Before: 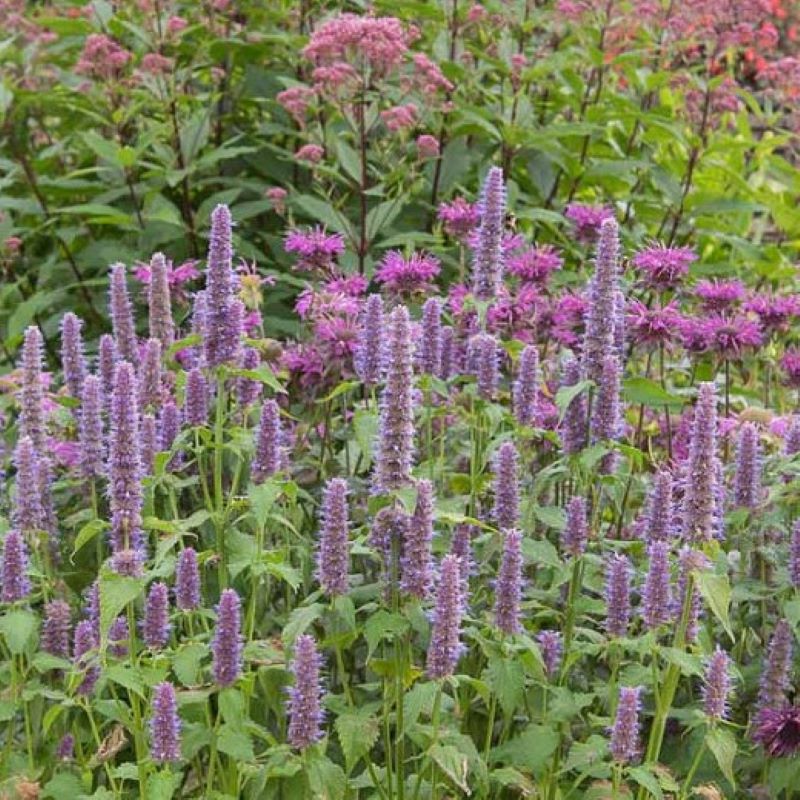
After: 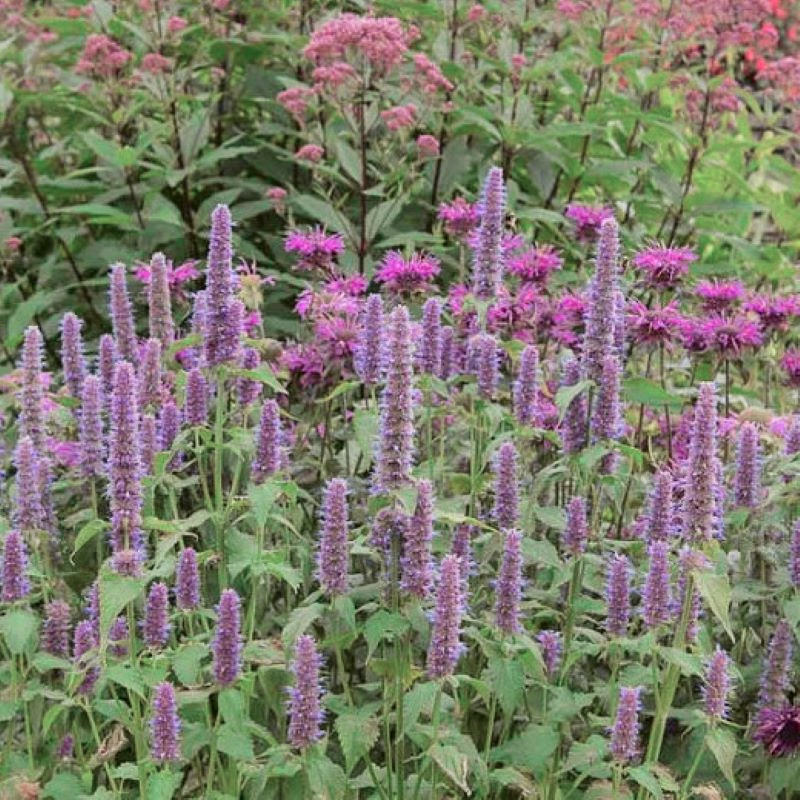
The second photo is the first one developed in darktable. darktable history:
sharpen: radius 2.883, amount 0.868, threshold 47.523
tone curve: curves: ch0 [(0, 0.009) (0.105, 0.069) (0.195, 0.154) (0.289, 0.278) (0.384, 0.391) (0.513, 0.53) (0.66, 0.667) (0.895, 0.863) (1, 0.919)]; ch1 [(0, 0) (0.161, 0.092) (0.35, 0.33) (0.403, 0.395) (0.456, 0.469) (0.502, 0.499) (0.519, 0.514) (0.576, 0.587) (0.642, 0.645) (0.701, 0.742) (1, 0.942)]; ch2 [(0, 0) (0.371, 0.362) (0.437, 0.437) (0.501, 0.5) (0.53, 0.528) (0.569, 0.551) (0.619, 0.58) (0.883, 0.752) (1, 0.929)], color space Lab, independent channels, preserve colors none
